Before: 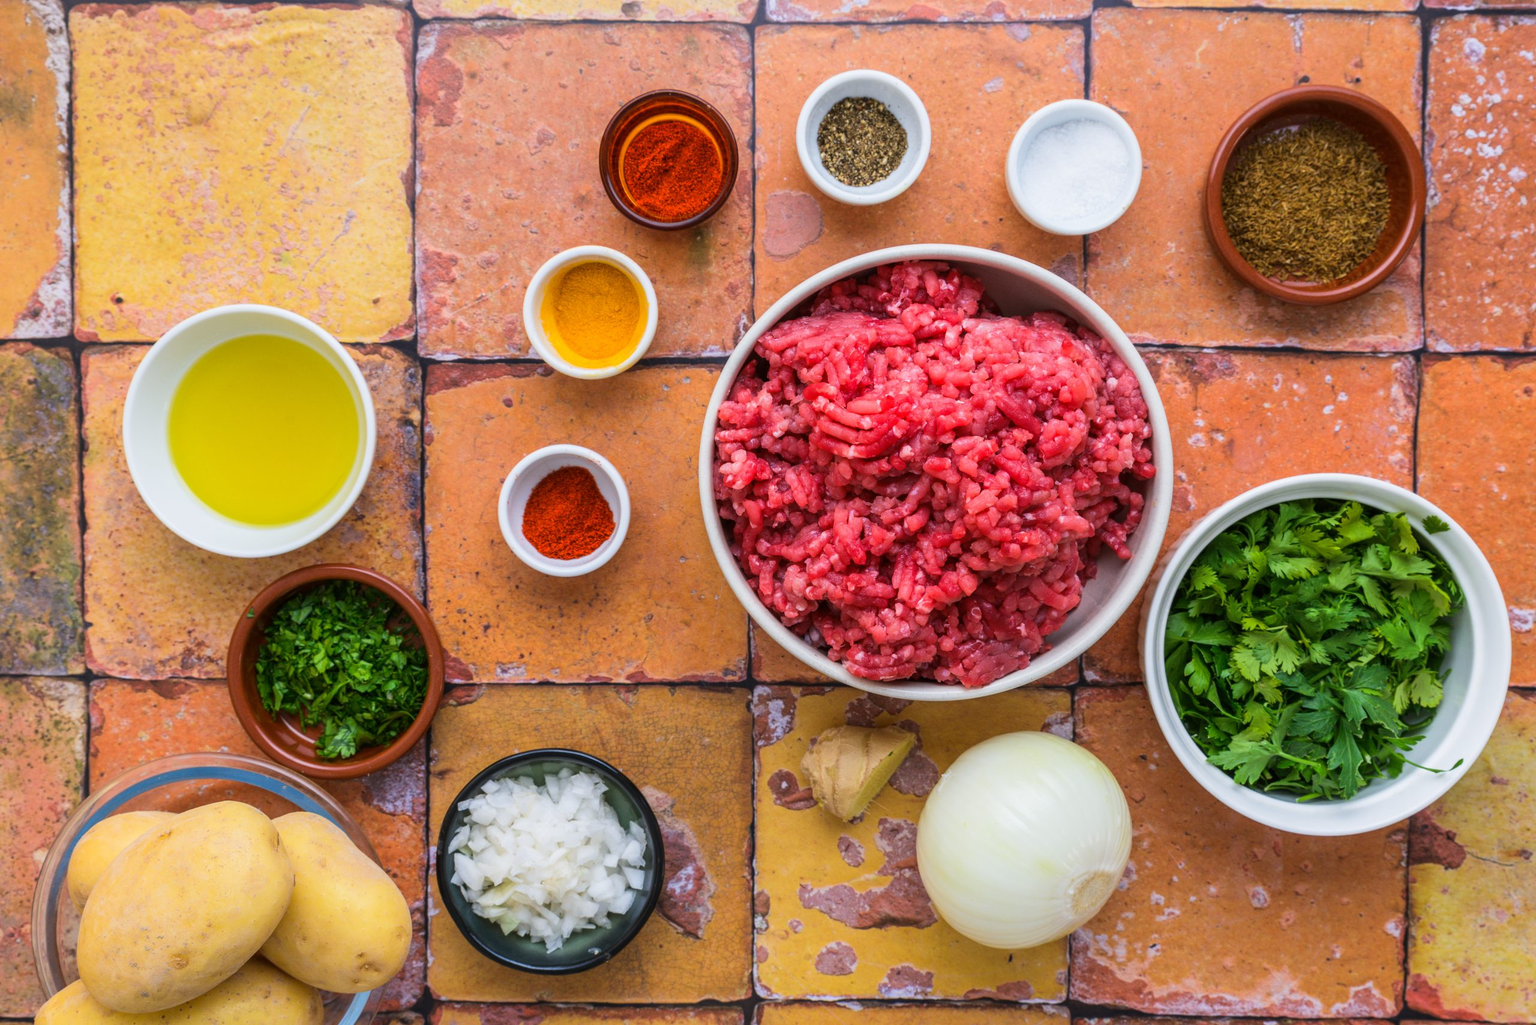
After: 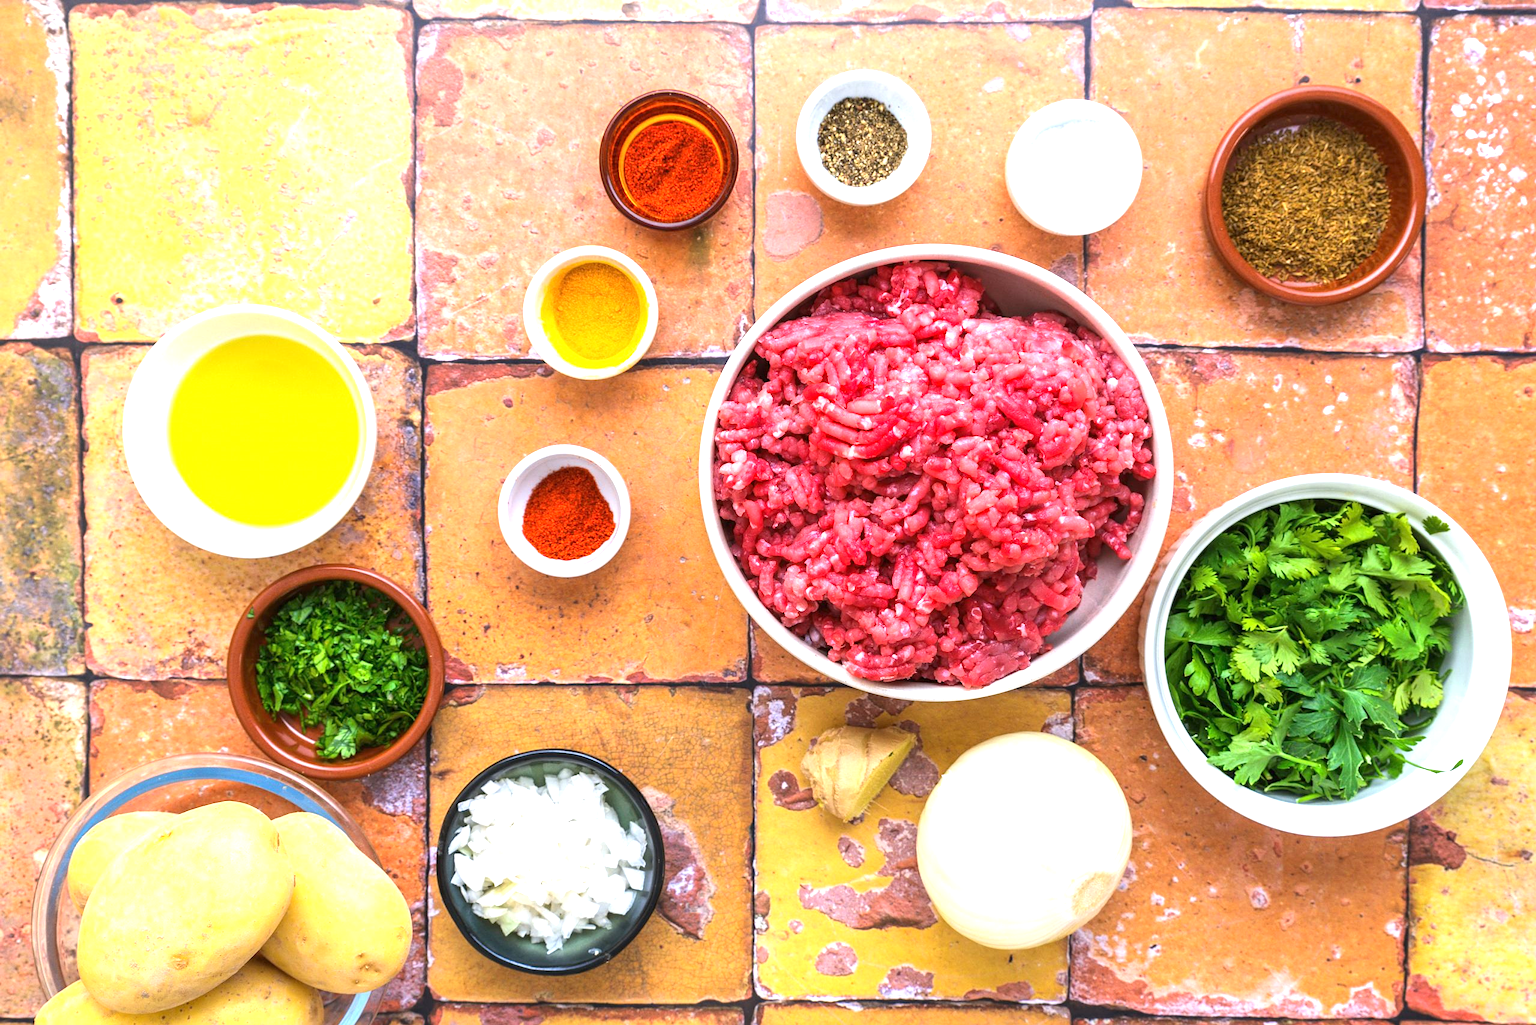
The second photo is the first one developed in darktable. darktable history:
exposure: black level correction 0, exposure 1.2 EV, compensate highlight preservation false
sharpen: amount 0.204
